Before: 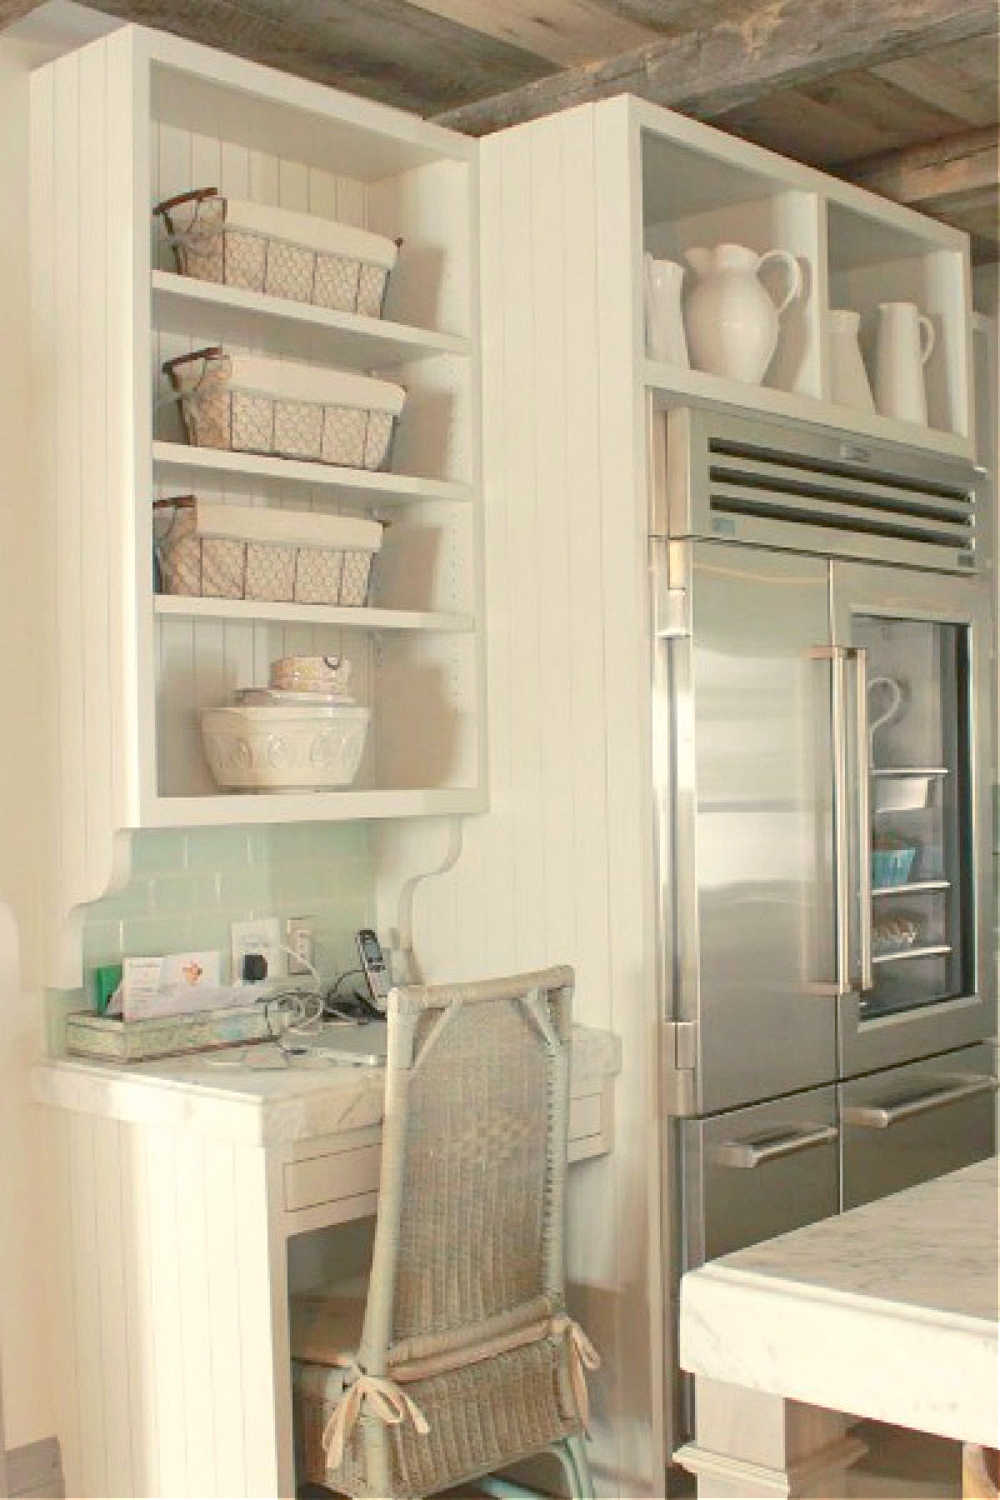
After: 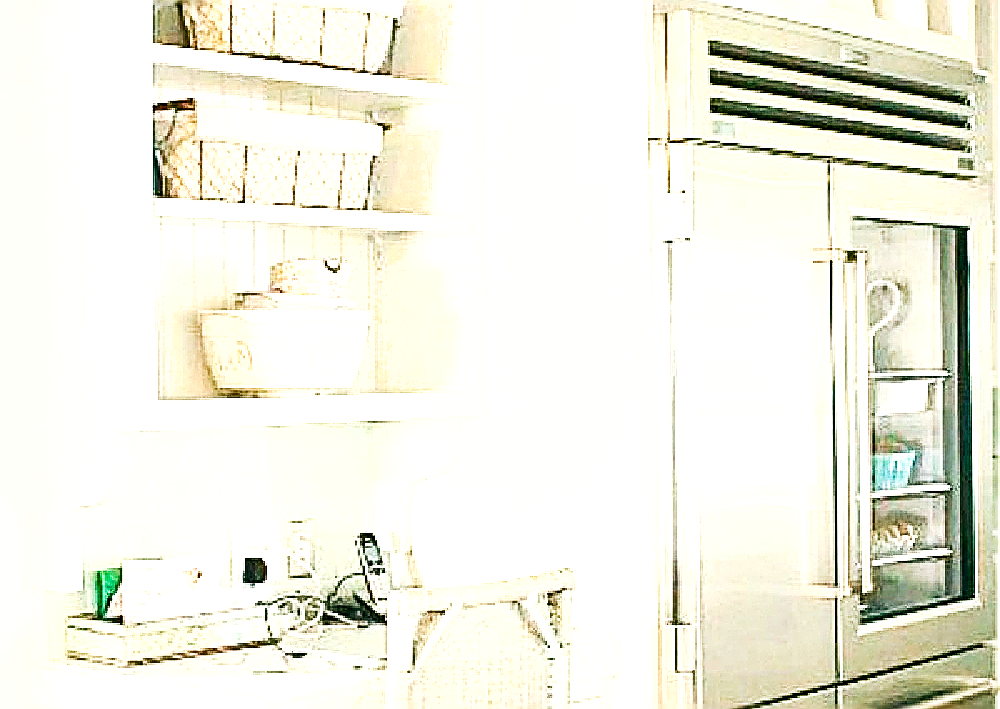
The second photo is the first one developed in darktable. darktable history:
crop and rotate: top 26.521%, bottom 26.198%
tone equalizer: -8 EV -0.377 EV, -7 EV -0.378 EV, -6 EV -0.372 EV, -5 EV -0.232 EV, -3 EV 0.24 EV, -2 EV 0.34 EV, -1 EV 0.386 EV, +0 EV 0.445 EV, edges refinement/feathering 500, mask exposure compensation -1.57 EV, preserve details no
sharpen: amount 1.872
color balance rgb: global offset › luminance -0.315%, global offset › chroma 0.116%, global offset › hue 166.57°, perceptual saturation grading › global saturation -0.05%, perceptual saturation grading › mid-tones 11.09%, global vibrance 25.107%
base curve: curves: ch0 [(0, 0) (0.007, 0.004) (0.027, 0.03) (0.046, 0.07) (0.207, 0.54) (0.442, 0.872) (0.673, 0.972) (1, 1)], preserve colors none
shadows and highlights: radius 45.38, white point adjustment 6.81, compress 79.6%, soften with gaussian
